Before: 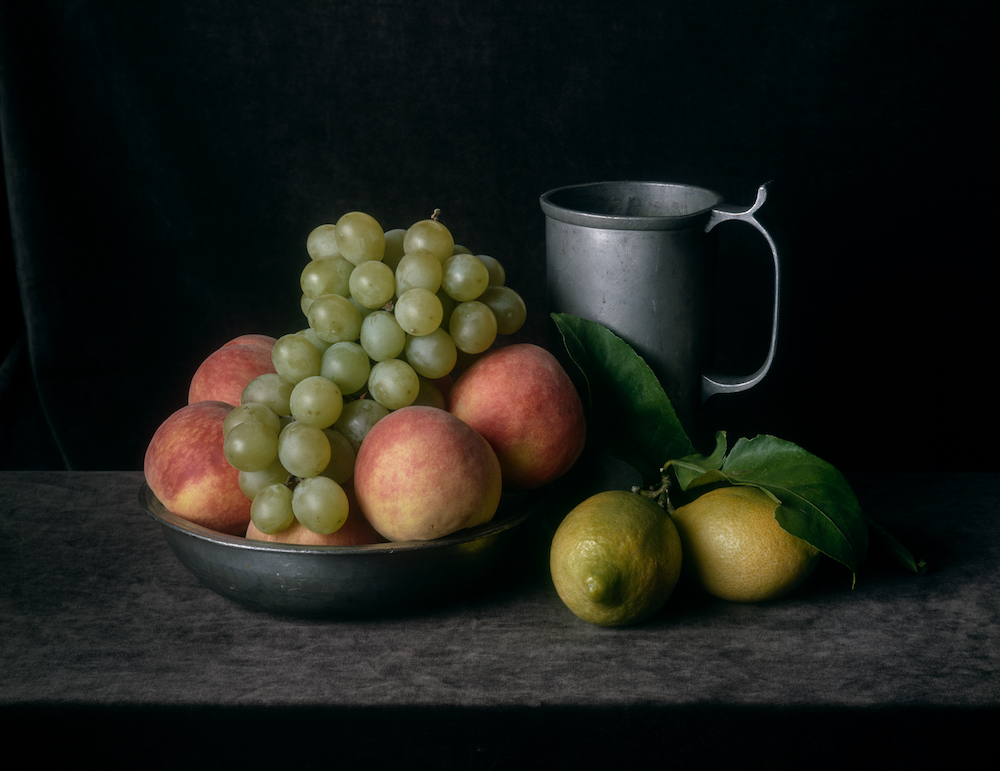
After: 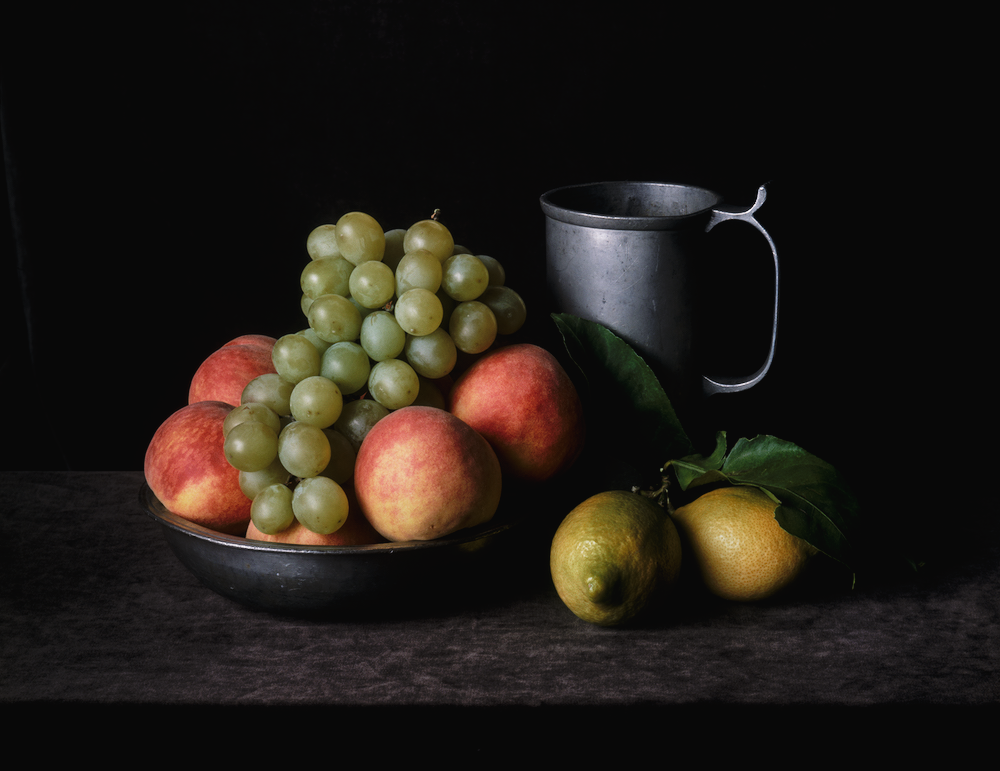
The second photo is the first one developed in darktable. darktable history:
tone curve: curves: ch0 [(0, 0) (0.003, 0.02) (0.011, 0.021) (0.025, 0.022) (0.044, 0.023) (0.069, 0.026) (0.1, 0.04) (0.136, 0.06) (0.177, 0.092) (0.224, 0.127) (0.277, 0.176) (0.335, 0.258) (0.399, 0.349) (0.468, 0.444) (0.543, 0.546) (0.623, 0.649) (0.709, 0.754) (0.801, 0.842) (0.898, 0.922) (1, 1)], preserve colors none
color look up table: target L [93.8, 93.31, 84.11, 84.1, 69.77, 68.71, 61.67, 51.13, 49.4, 38.78, 32.56, 10.72, 200.38, 101.37, 87.83, 83.94, 80.83, 68.79, 63.73, 61.11, 60.57, 46.42, 43.8, 48.91, 30.97, 26.83, 26.56, 11.63, 79.85, 64.09, 59.89, 56.27, 53.95, 52.28, 56.79, 49.36, 42.1, 39.74, 37.03, 31.81, 16.36, 5.626, 7.847, 87.11, 72.76, 68.2, 53.99, 45.15, 33.87], target a [-15.1, -19.84, -59.59, -76.26, -55.59, -34.75, -41.54, -25.38, -6.118, -25.26, -20.14, -7.428, 0, 0, -1.812, 7.635, 19.88, 44.01, 42.03, 49.87, 12.65, 47.89, 37.44, 58, 6.711, 31.68, 34.91, 21.05, 23.55, 66.57, 35.41, 71.19, 2.411, 19.73, 74.49, 59.42, 24.36, 29.35, 45.7, 17.1, 39.03, 39.07, 6.963, -46.85, -6.323, -21.62, -8.601, -19.44, -1.149], target b [21.81, 81.44, 16.54, 64.89, 53.04, 36.91, 20.72, 17.14, 35.04, 24.49, 17.79, 3.325, 0, -0.001, 55.53, 0.91, 21.74, -1.318, 52.14, 25.76, 29.65, 24.08, 39.32, 45.68, 11.03, 31.88, 8.058, 18.41, -21.55, -41.61, -4.908, -13.73, -60.07, -49.45, -45.26, 2.375, -21.59, -74.37, -45.97, -46.37, -49.89, -37.64, -19.71, -11.1, -15.1, -40.48, -15.44, -8.128, -24.18], num patches 49
